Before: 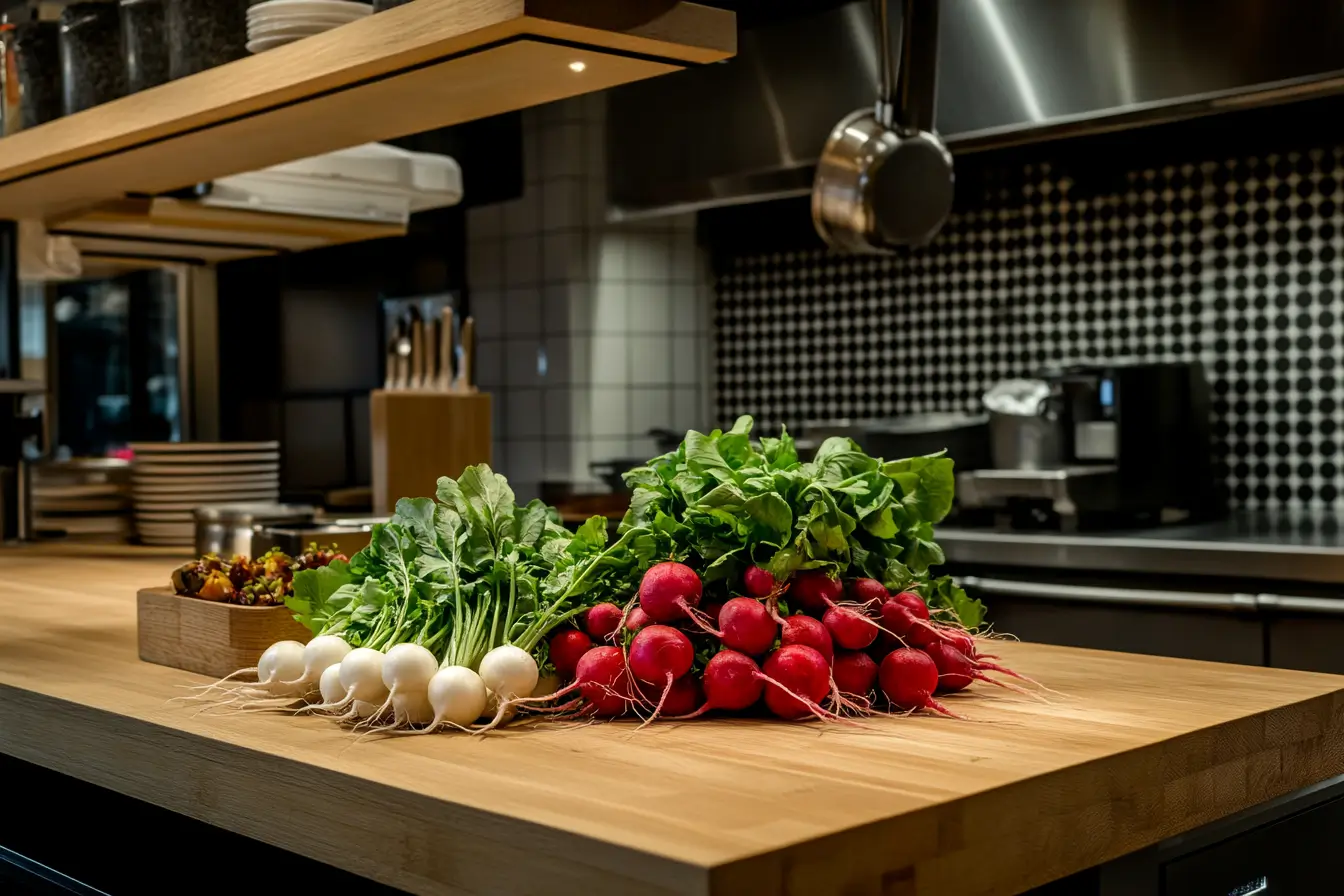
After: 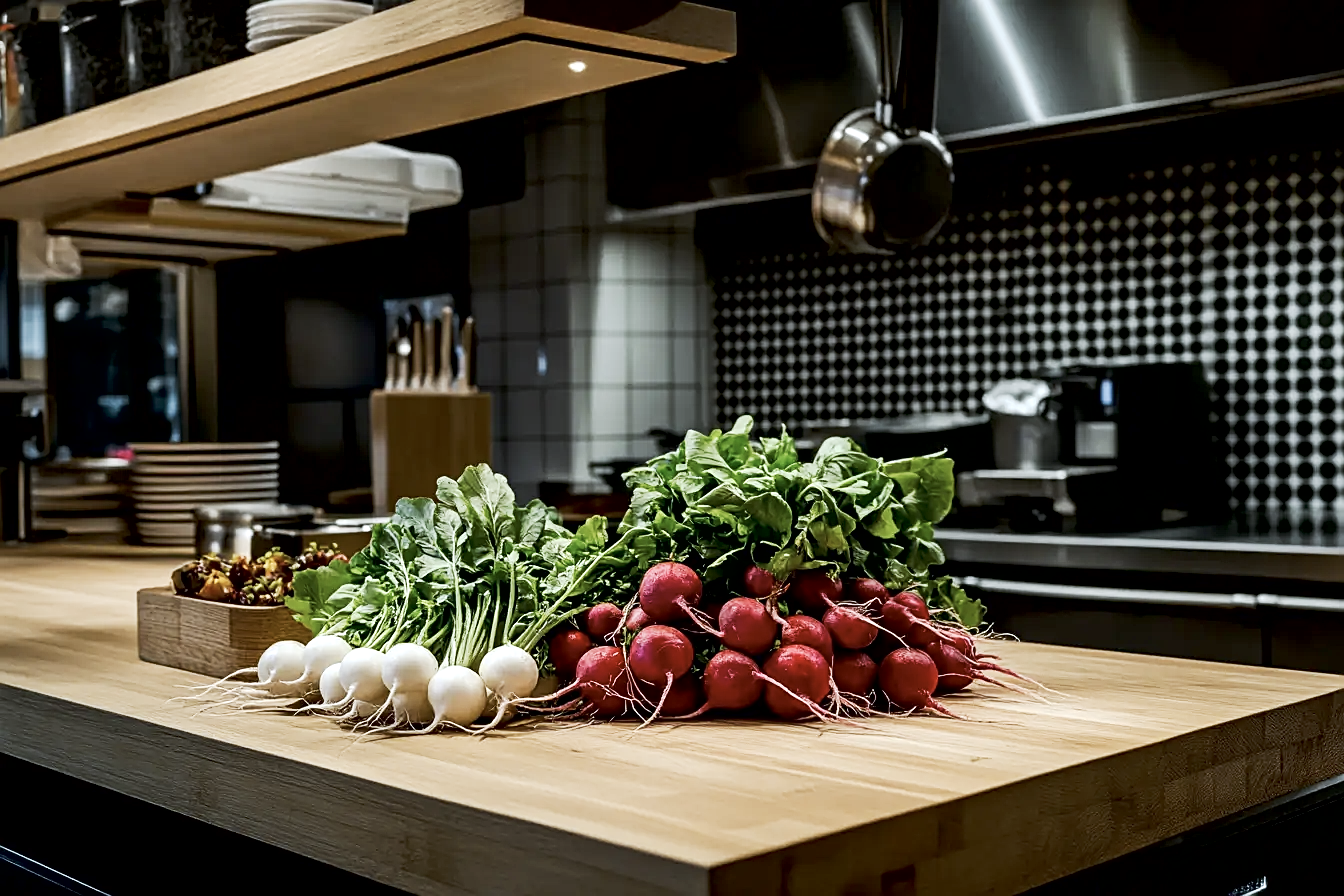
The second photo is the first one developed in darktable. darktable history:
exposure: black level correction 0.007, exposure 0.159 EV, compensate highlight preservation false
sharpen: on, module defaults
contrast equalizer: octaves 7, y [[0.5, 0.502, 0.506, 0.511, 0.52, 0.537], [0.5 ×6], [0.505, 0.509, 0.518, 0.534, 0.553, 0.561], [0 ×6], [0 ×6]]
tone curve: curves: ch0 [(0, 0) (0.003, 0.006) (0.011, 0.015) (0.025, 0.032) (0.044, 0.054) (0.069, 0.079) (0.1, 0.111) (0.136, 0.146) (0.177, 0.186) (0.224, 0.229) (0.277, 0.286) (0.335, 0.348) (0.399, 0.426) (0.468, 0.514) (0.543, 0.609) (0.623, 0.706) (0.709, 0.789) (0.801, 0.862) (0.898, 0.926) (1, 1)], preserve colors none
contrast brightness saturation: contrast 0.1, saturation -0.36
white balance: red 0.931, blue 1.11
